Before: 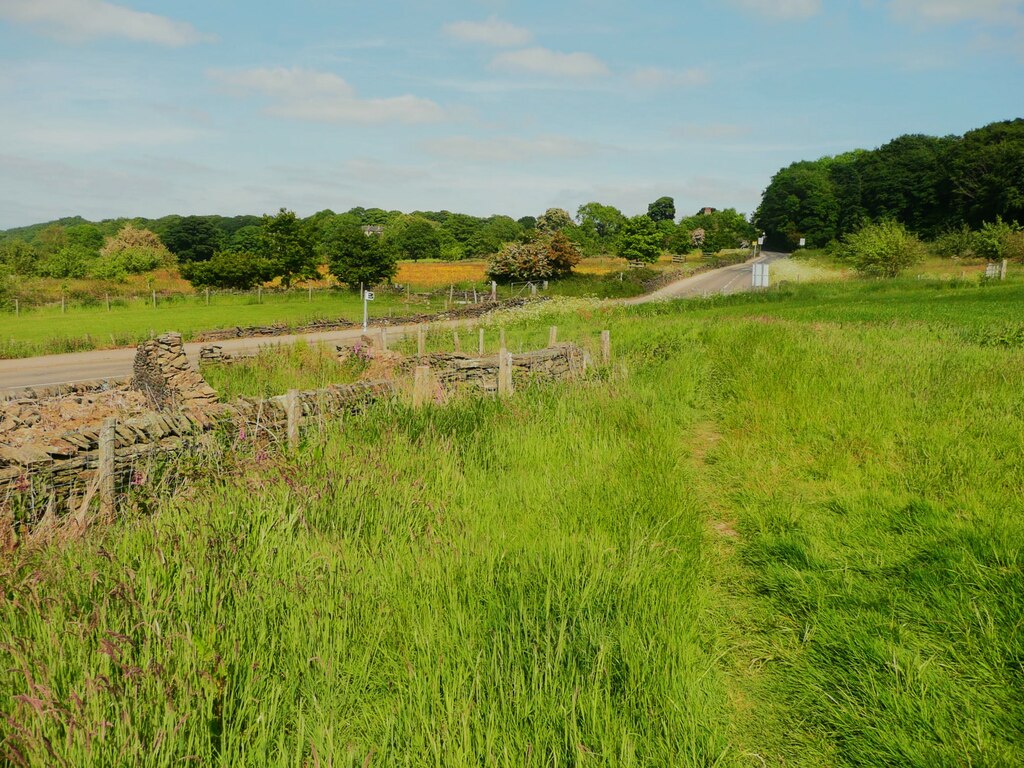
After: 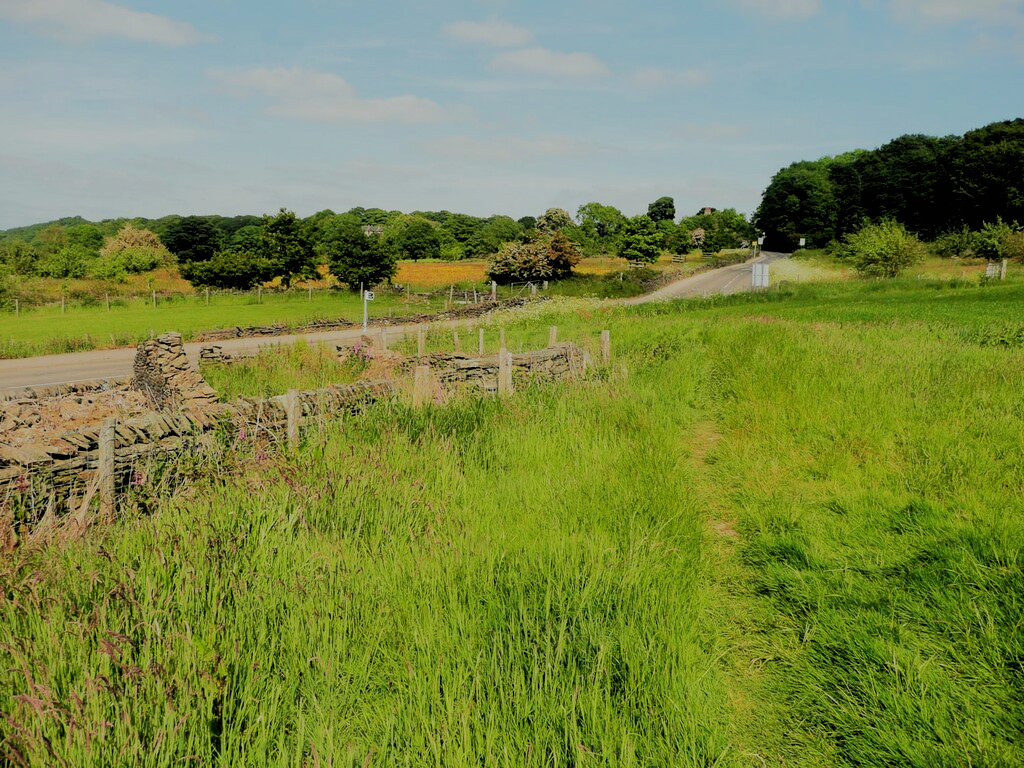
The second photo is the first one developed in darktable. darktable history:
filmic rgb: black relative exposure -4.37 EV, white relative exposure 4.56 EV, hardness 2.39, contrast 1.055
